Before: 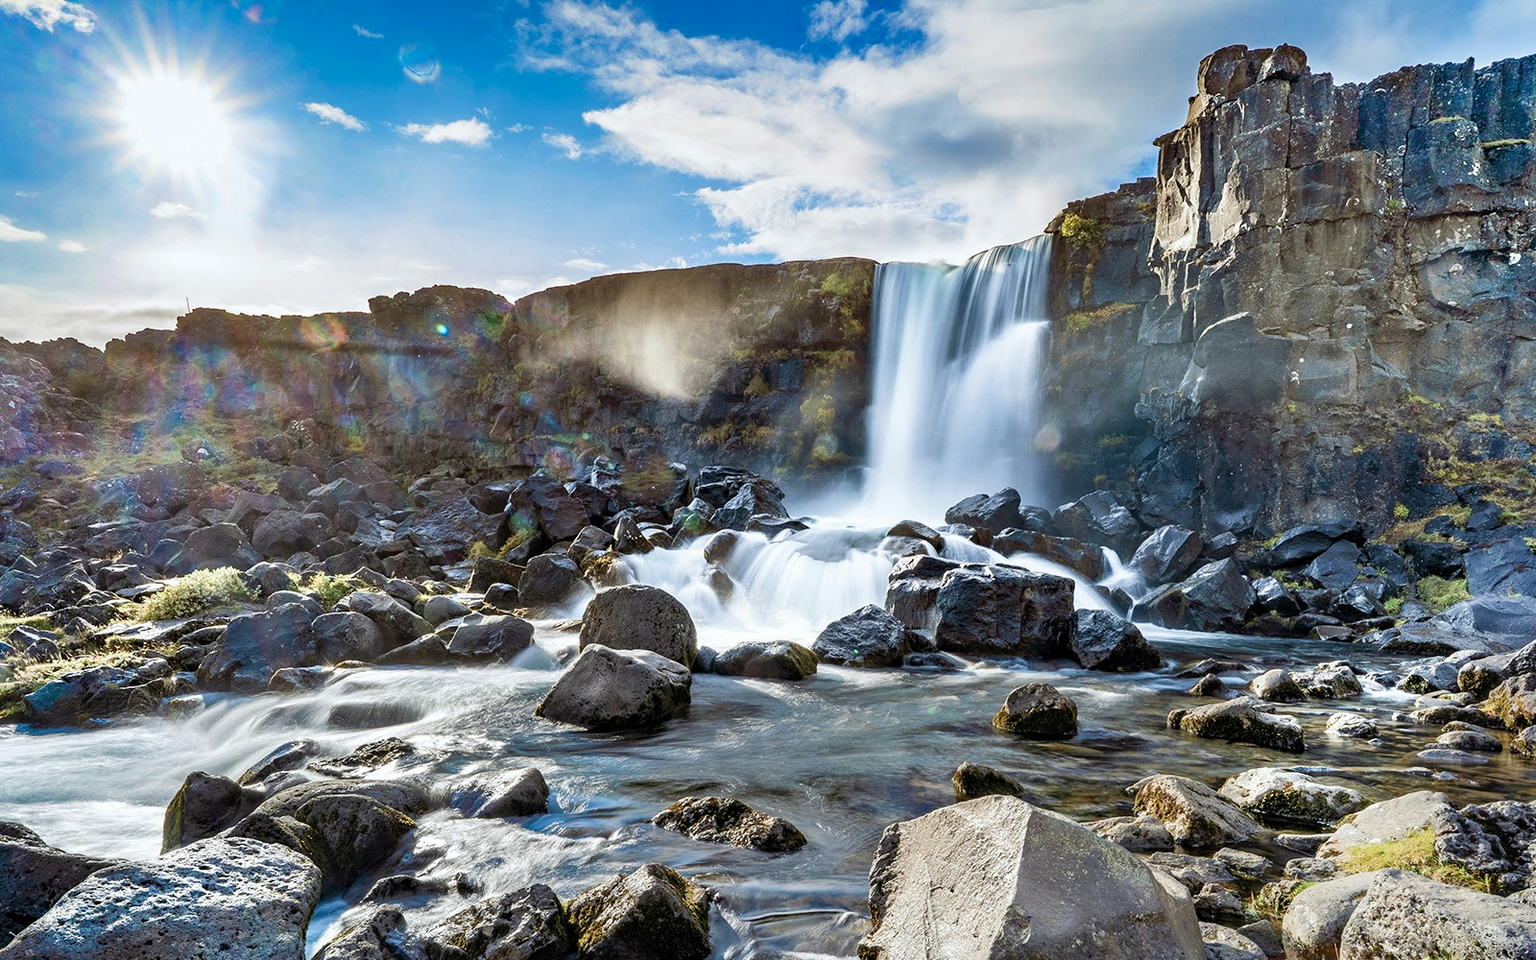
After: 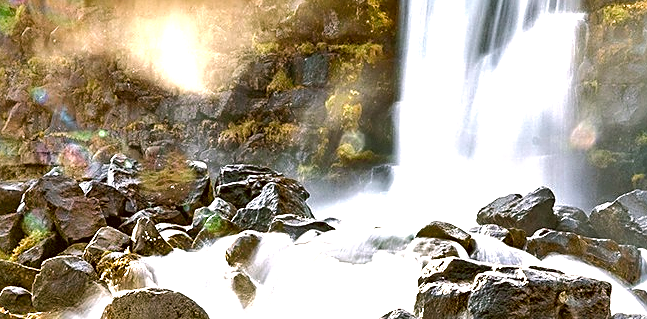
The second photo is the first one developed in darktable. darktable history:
exposure: black level correction 0, exposure 1.1 EV, compensate exposure bias true, compensate highlight preservation false
rotate and perspective: automatic cropping off
crop: left 31.751%, top 32.172%, right 27.8%, bottom 35.83%
base curve: curves: ch0 [(0, 0) (0.262, 0.32) (0.722, 0.705) (1, 1)]
levels: levels [0, 0.492, 0.984]
color correction: highlights a* 8.98, highlights b* 15.09, shadows a* -0.49, shadows b* 26.52
sharpen: on, module defaults
shadows and highlights: shadows 25, highlights -48, soften with gaussian
